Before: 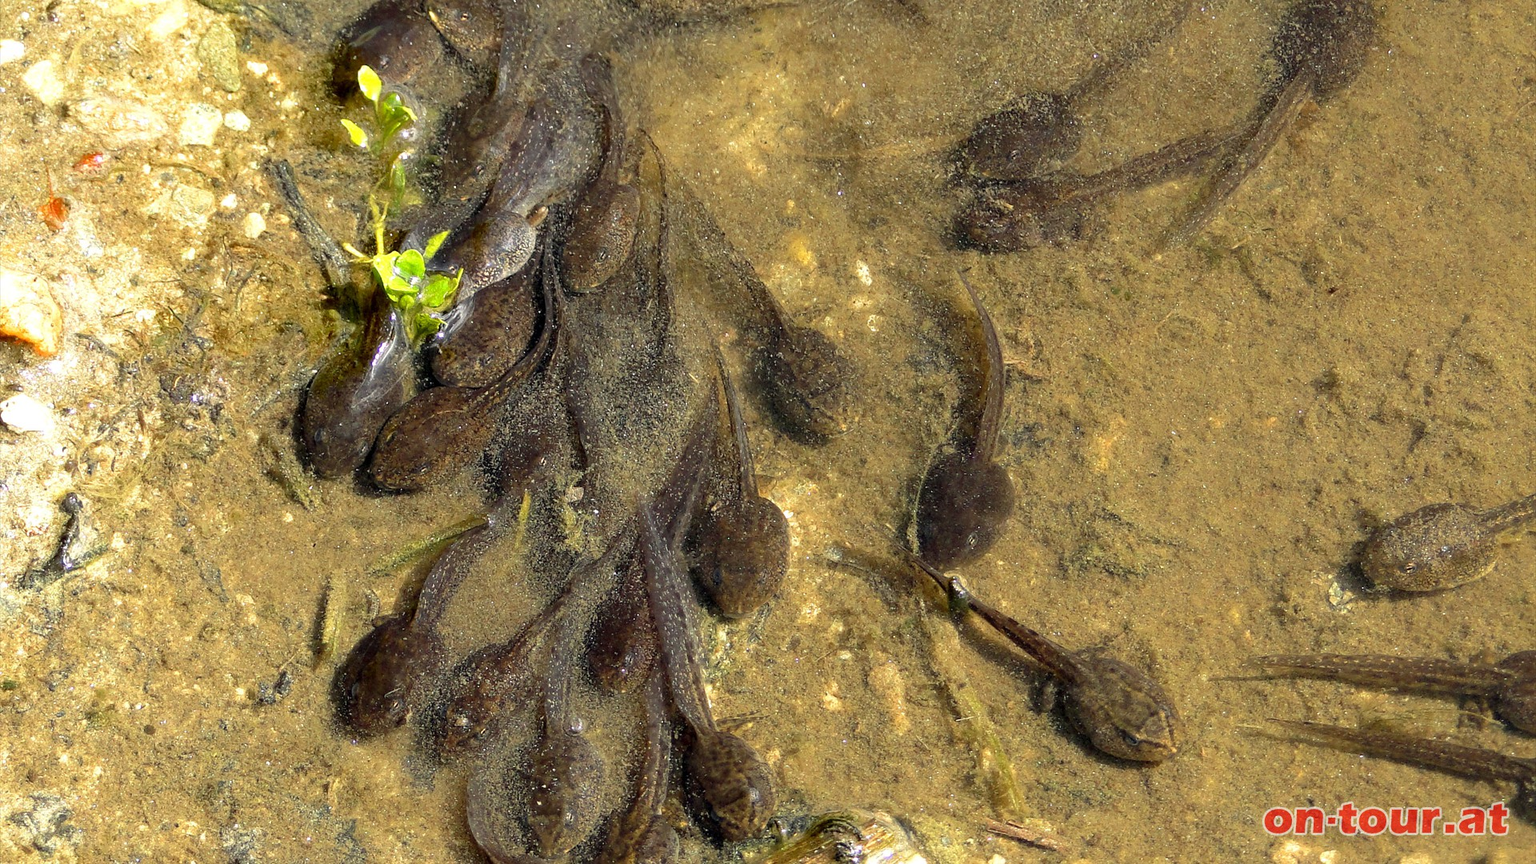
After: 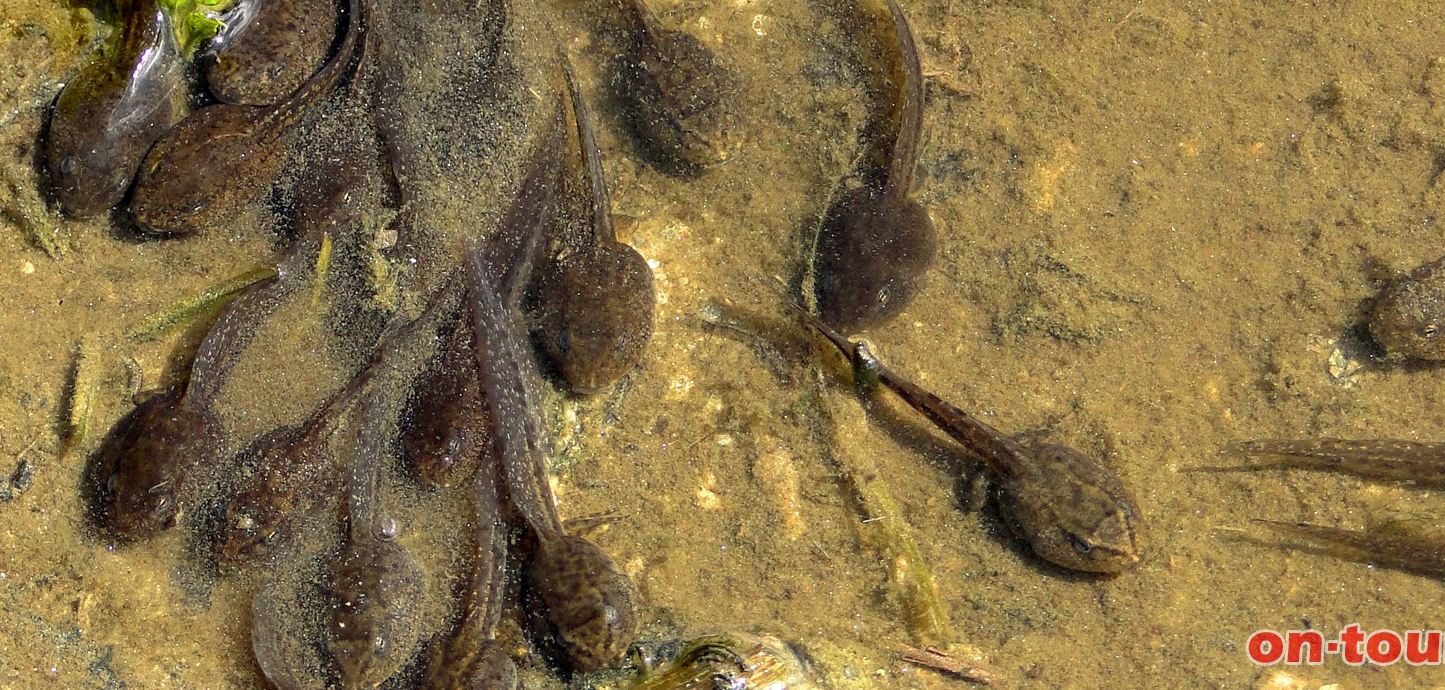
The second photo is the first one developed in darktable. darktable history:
crop and rotate: left 17.335%, top 35.12%, right 7.377%, bottom 0.953%
